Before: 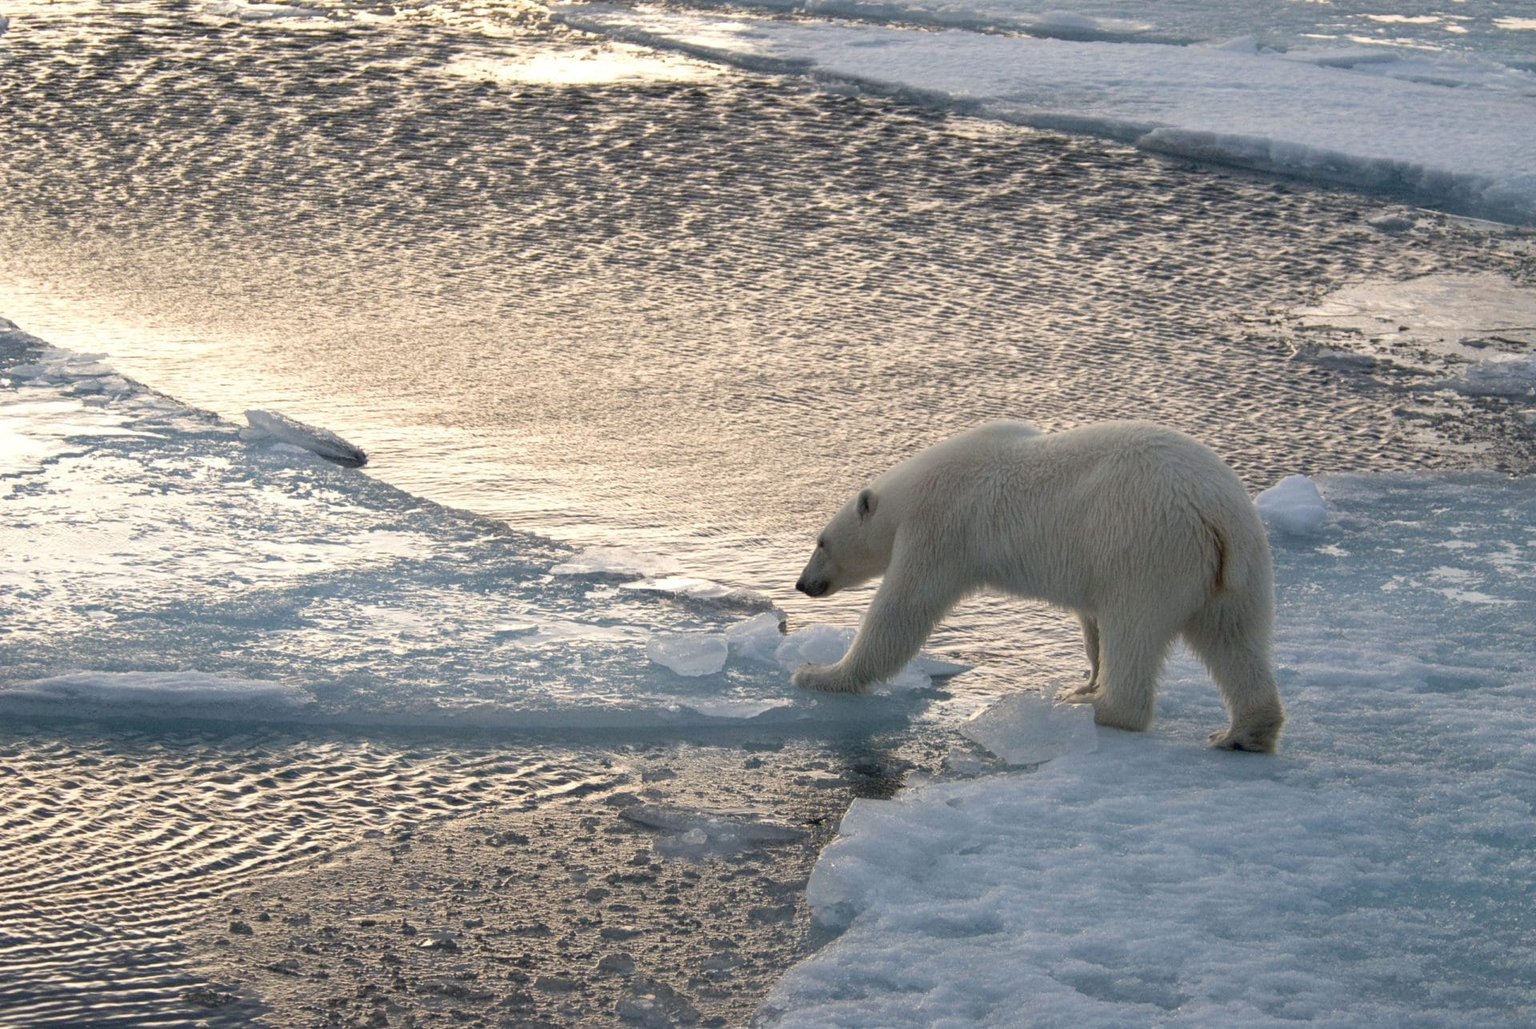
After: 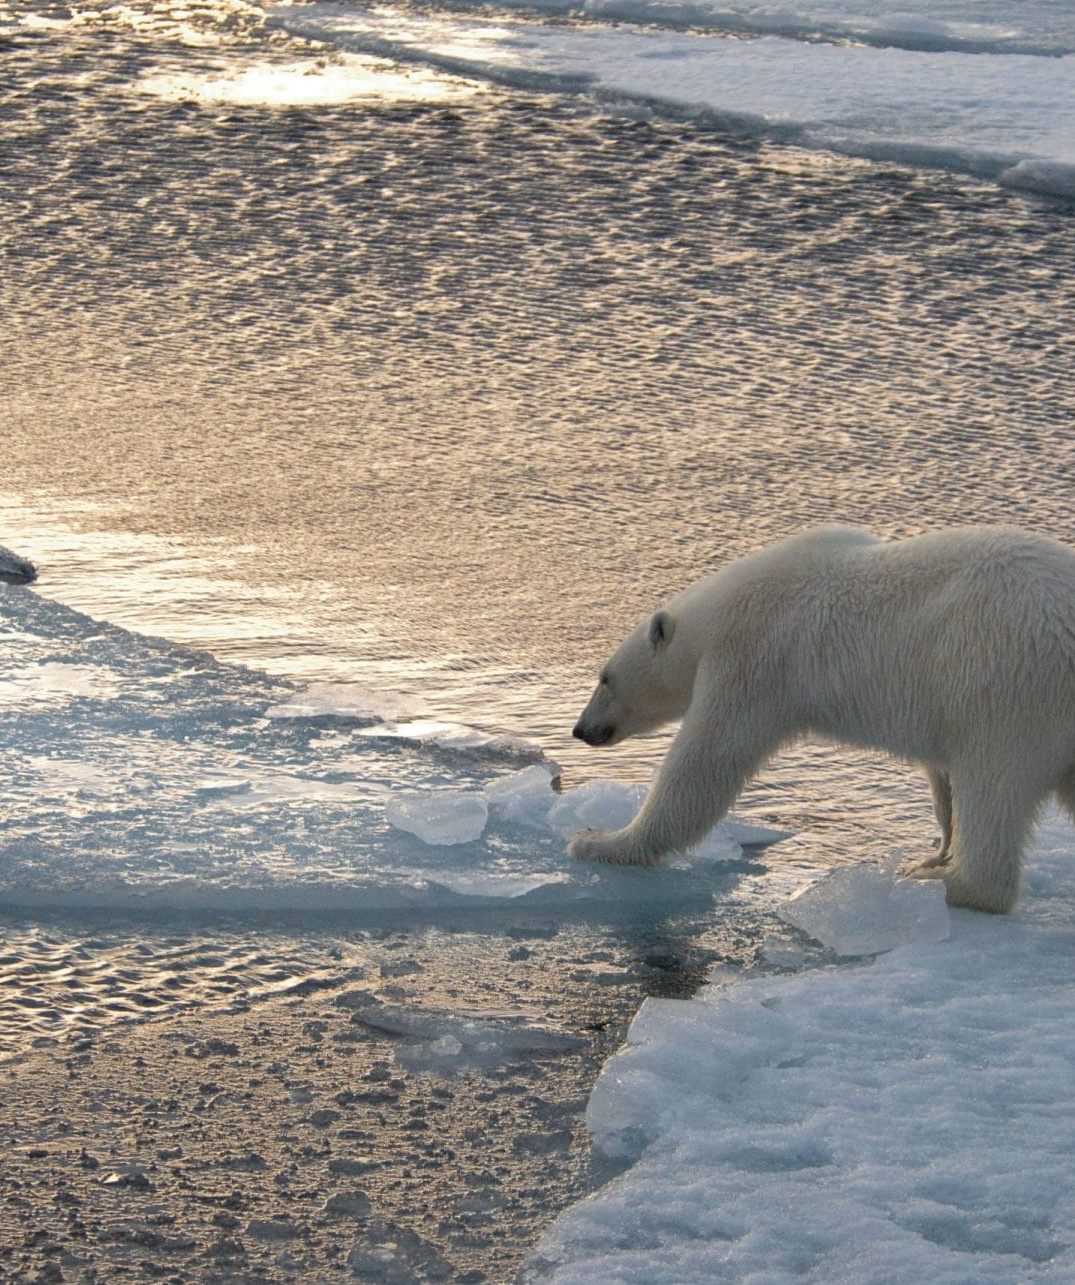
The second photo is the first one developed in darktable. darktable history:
crop: left 21.984%, right 22.009%, bottom 0.015%
color zones: curves: ch0 [(0.11, 0.396) (0.195, 0.36) (0.25, 0.5) (0.303, 0.412) (0.357, 0.544) (0.75, 0.5) (0.967, 0.328)]; ch1 [(0, 0.468) (0.112, 0.512) (0.202, 0.6) (0.25, 0.5) (0.307, 0.352) (0.357, 0.544) (0.75, 0.5) (0.963, 0.524)]
tone equalizer: edges refinement/feathering 500, mask exposure compensation -1.57 EV, preserve details no
